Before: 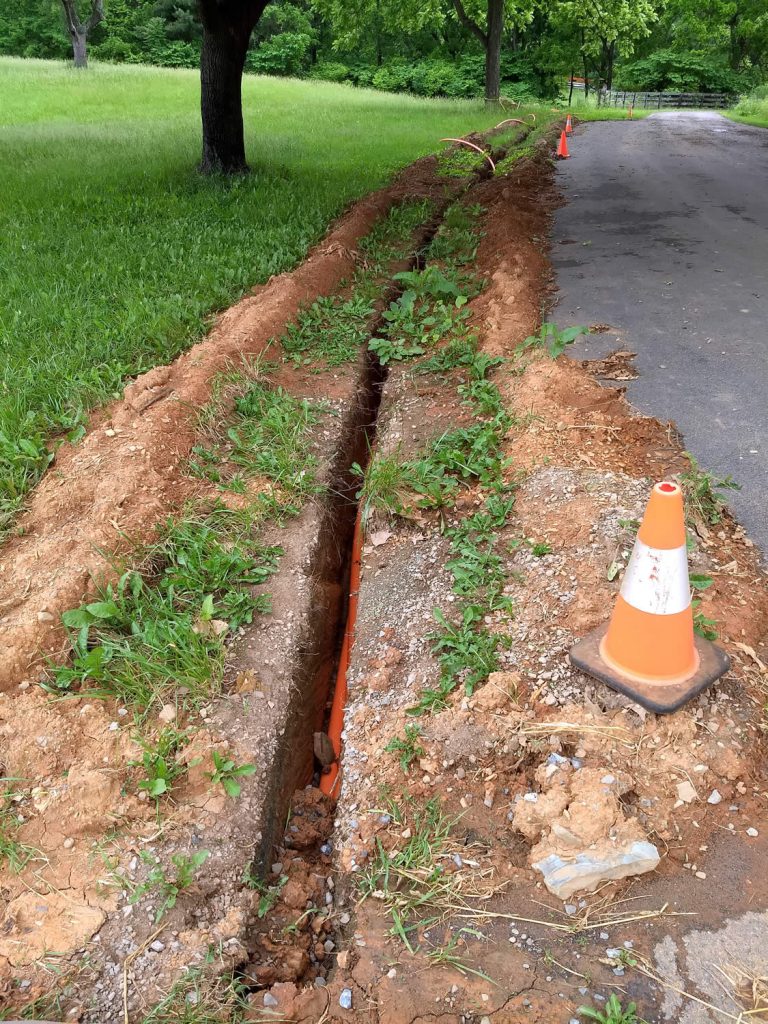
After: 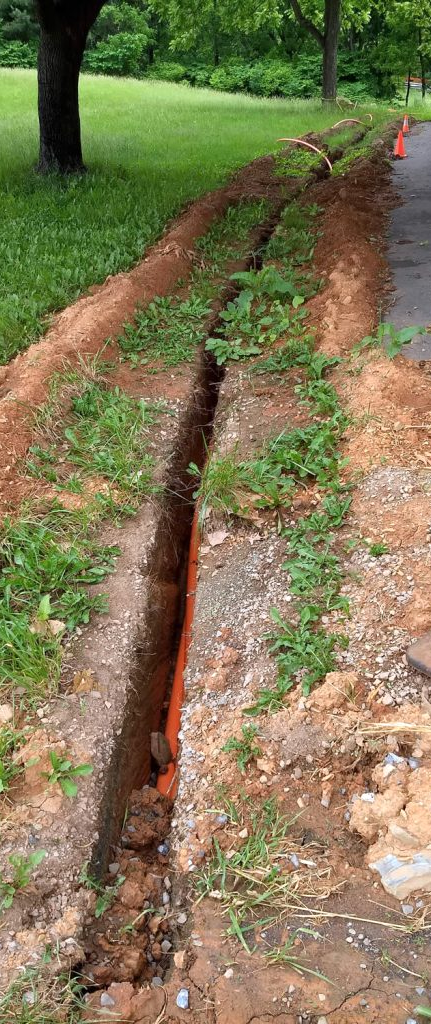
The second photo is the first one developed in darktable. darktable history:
exposure: exposure 0.087 EV, compensate highlight preservation false
crop: left 21.349%, right 22.421%
